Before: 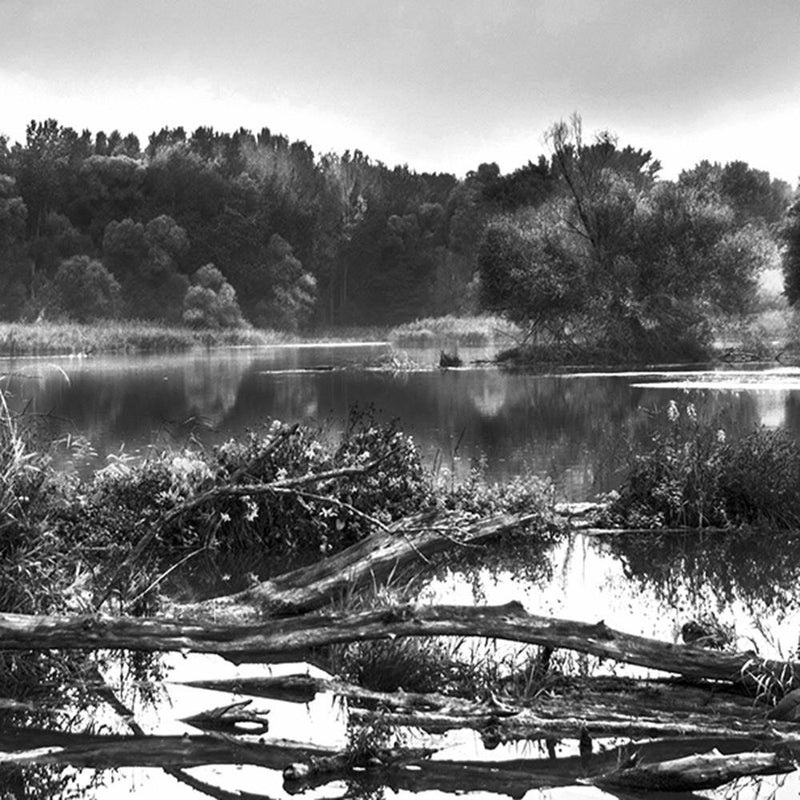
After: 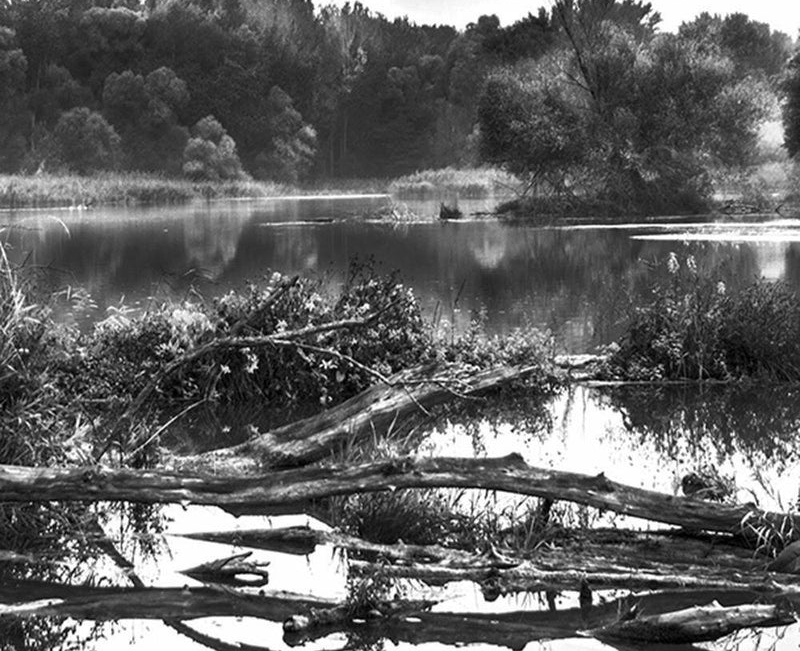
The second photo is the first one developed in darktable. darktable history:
crop and rotate: top 18.507%
shadows and highlights: shadows 25, highlights -25
color balance: on, module defaults
